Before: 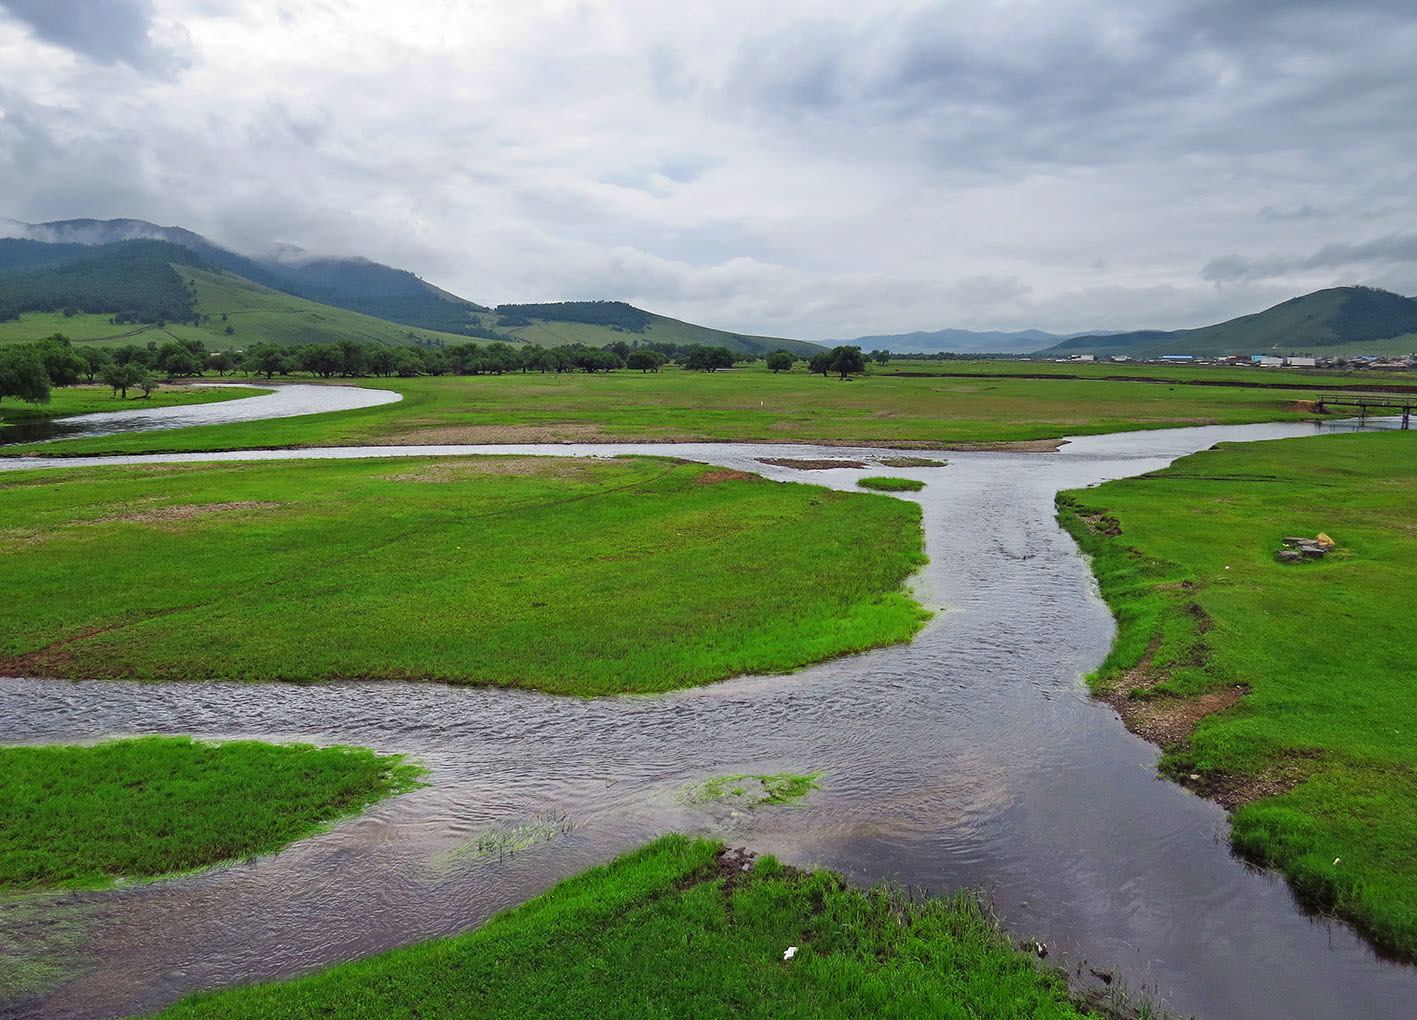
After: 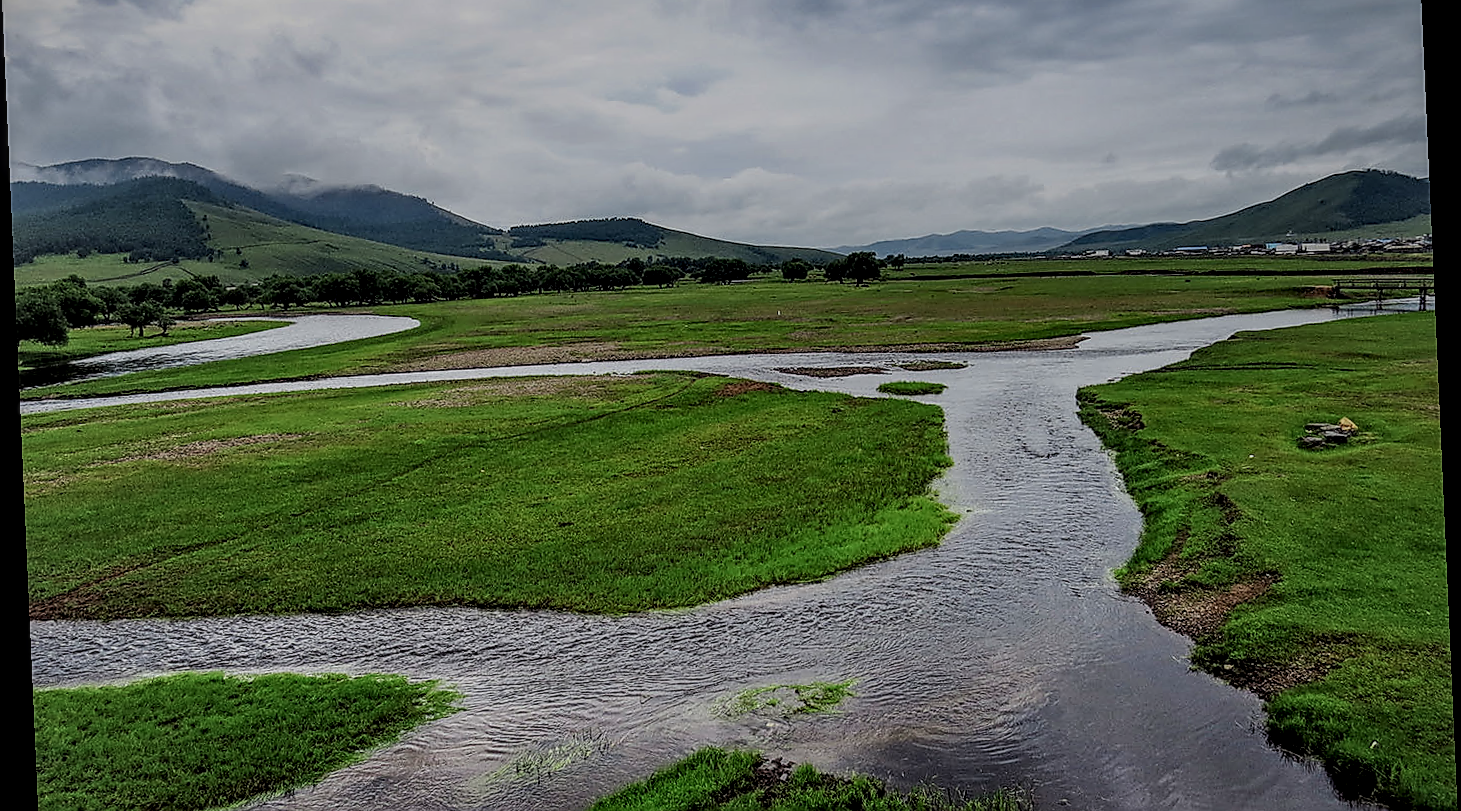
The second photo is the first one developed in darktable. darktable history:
sharpen: radius 1.4, amount 1.25, threshold 0.7
filmic rgb: black relative exposure -7.48 EV, white relative exposure 4.83 EV, hardness 3.4, color science v6 (2022)
rotate and perspective: rotation -2.56°, automatic cropping off
crop: top 11.038%, bottom 13.962%
contrast brightness saturation: contrast -0.08, brightness -0.04, saturation -0.11
local contrast: highlights 0%, shadows 0%, detail 182%
exposure: exposure -0.582 EV, compensate highlight preservation false
